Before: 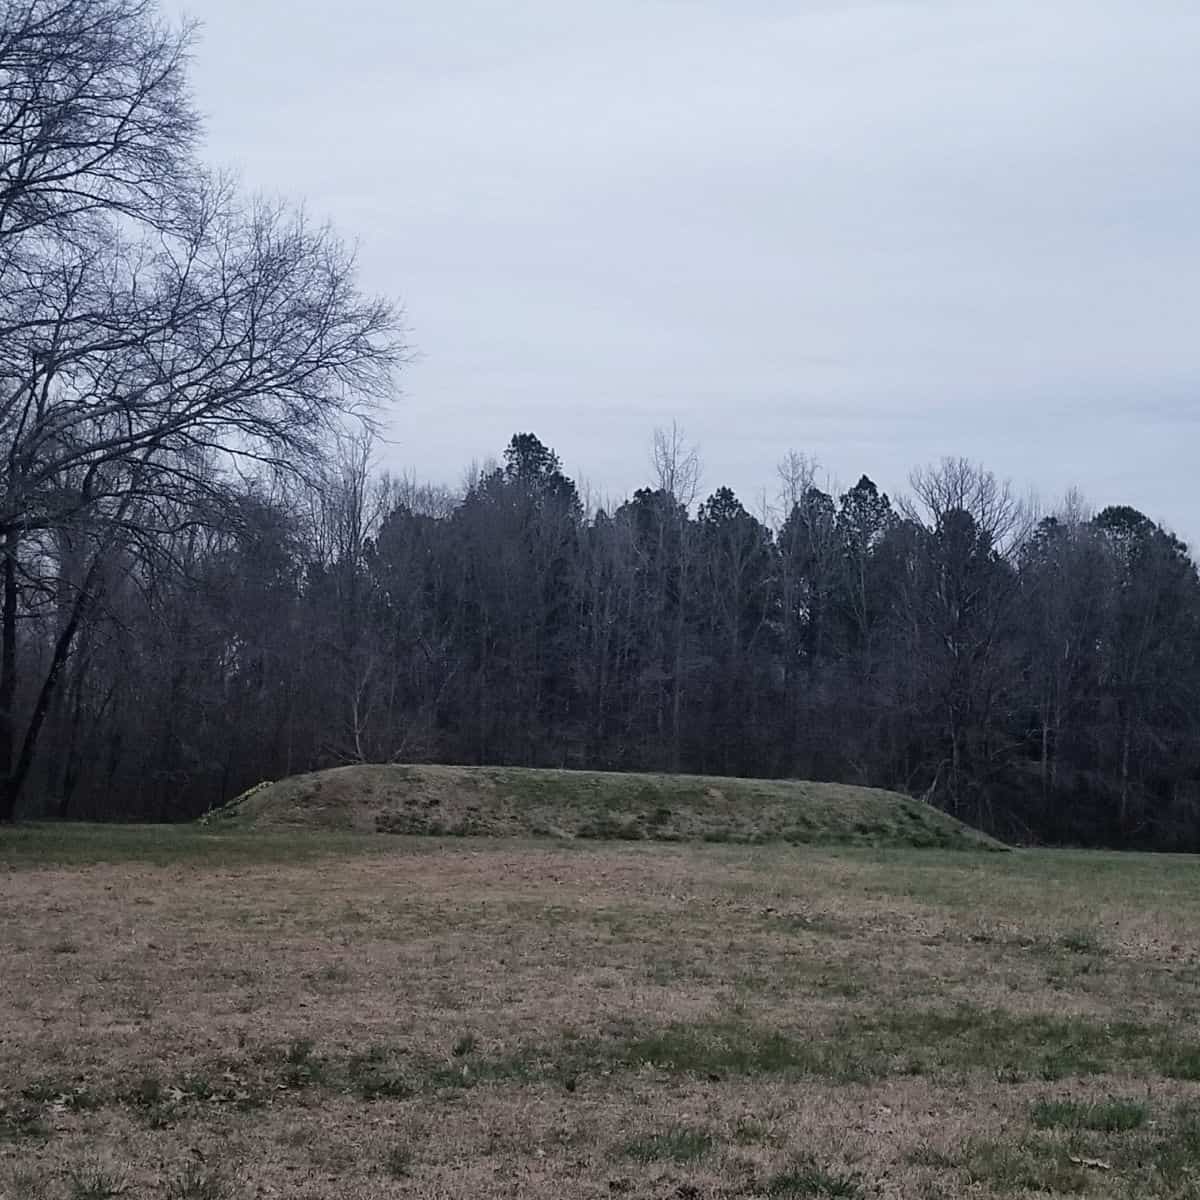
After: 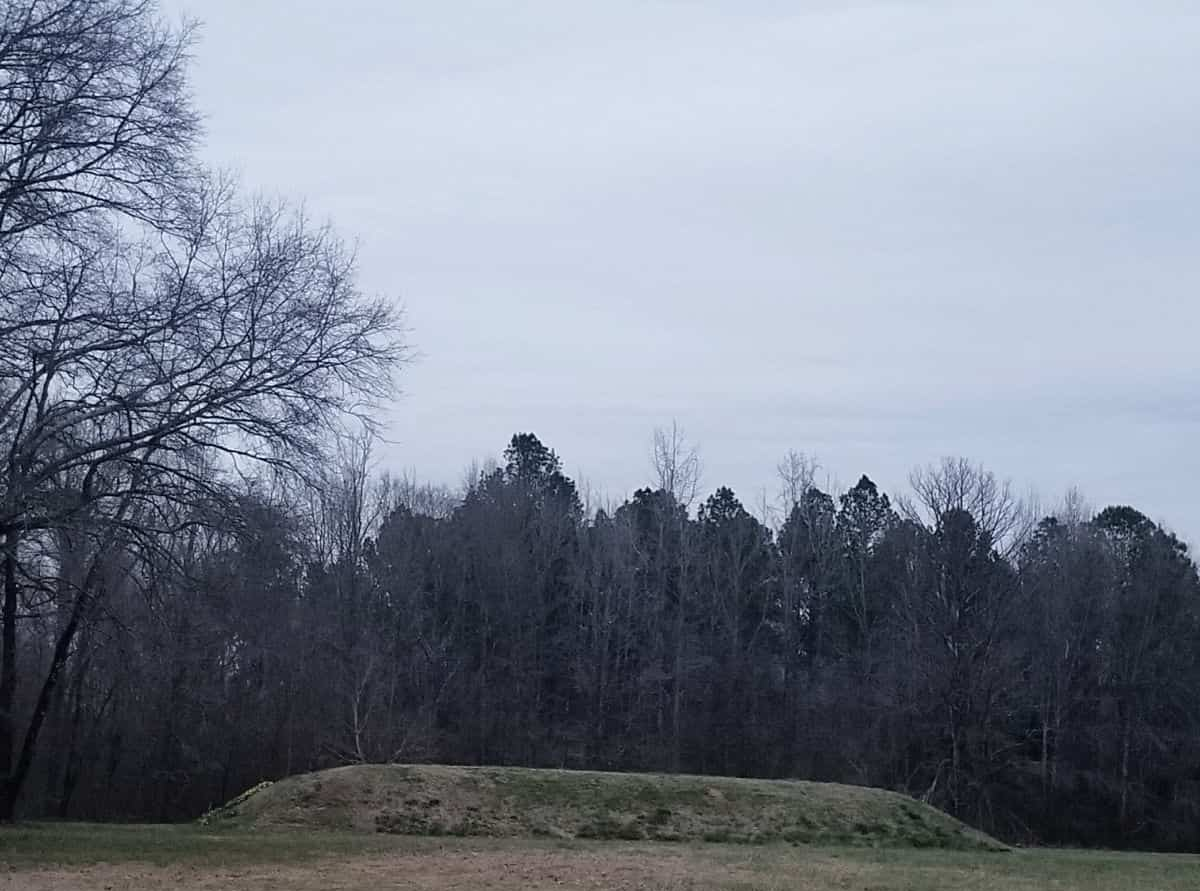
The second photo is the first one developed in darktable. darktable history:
crop: bottom 24.953%
